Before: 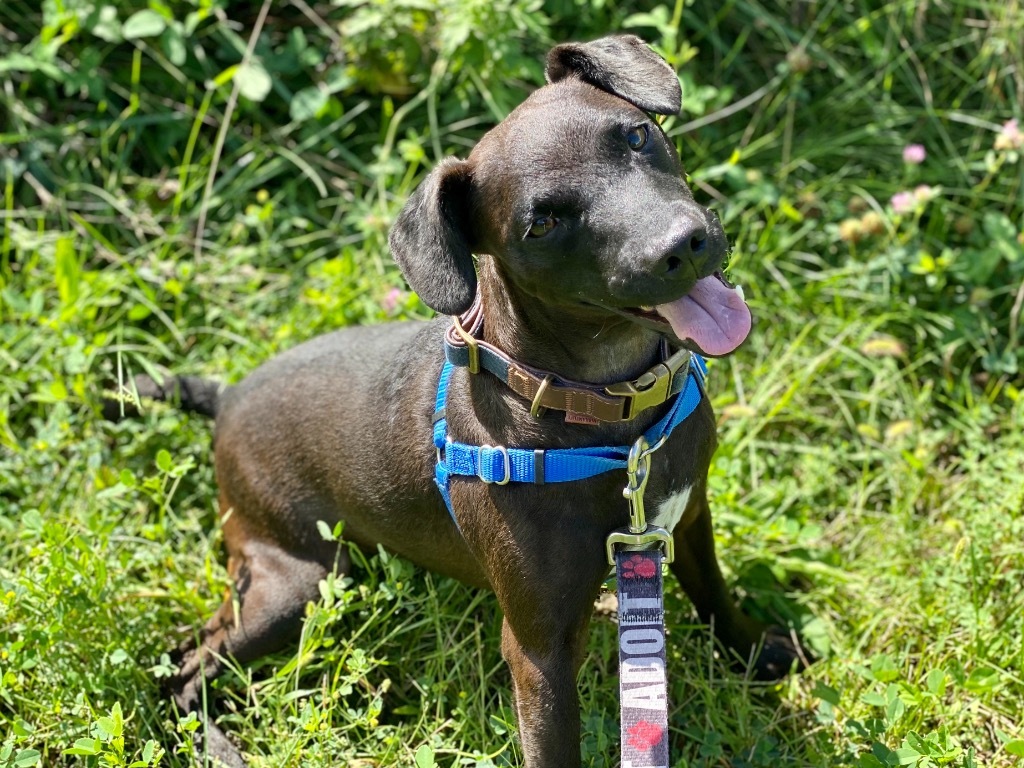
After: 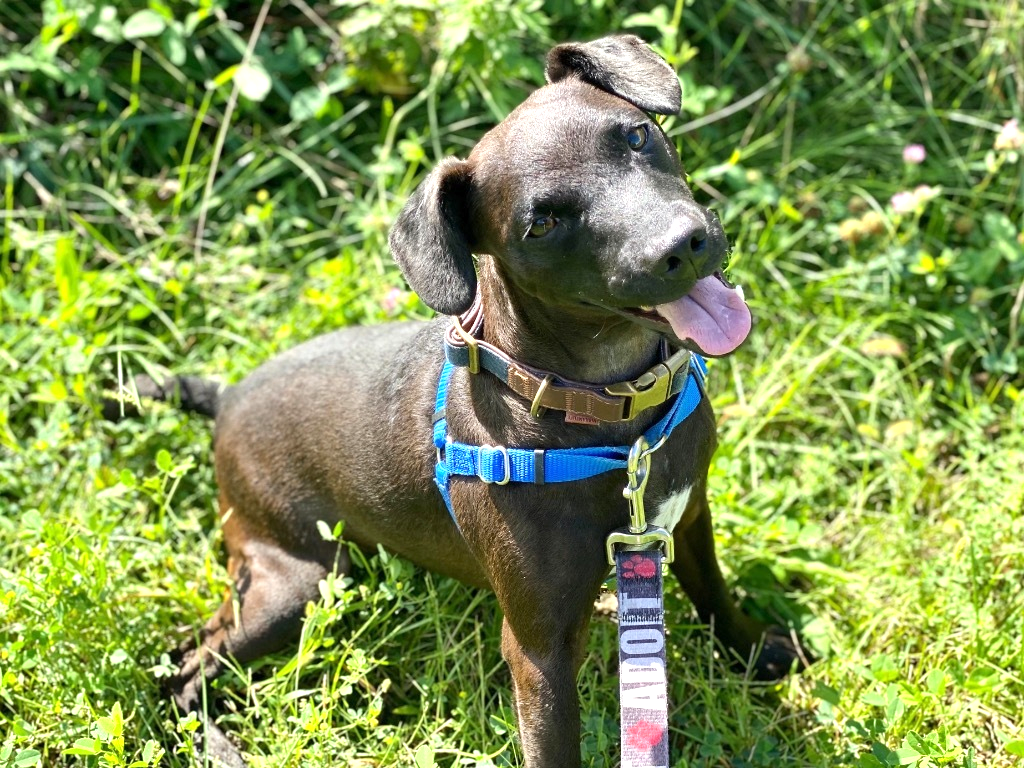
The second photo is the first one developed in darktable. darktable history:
exposure: exposure 0.603 EV, compensate highlight preservation false
